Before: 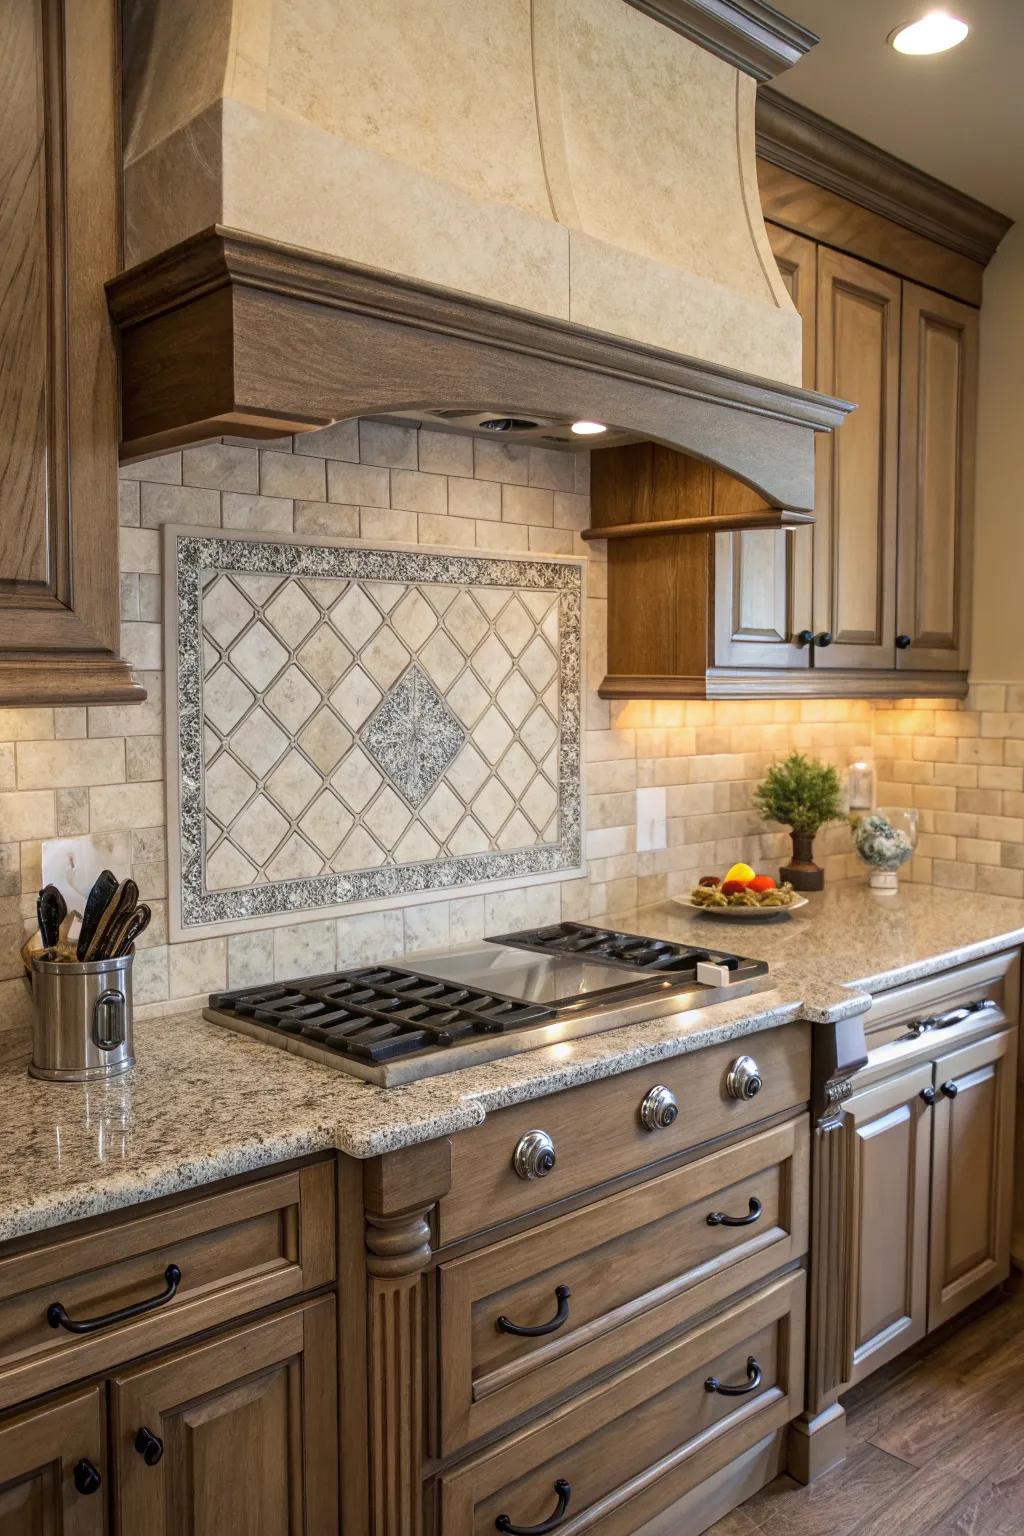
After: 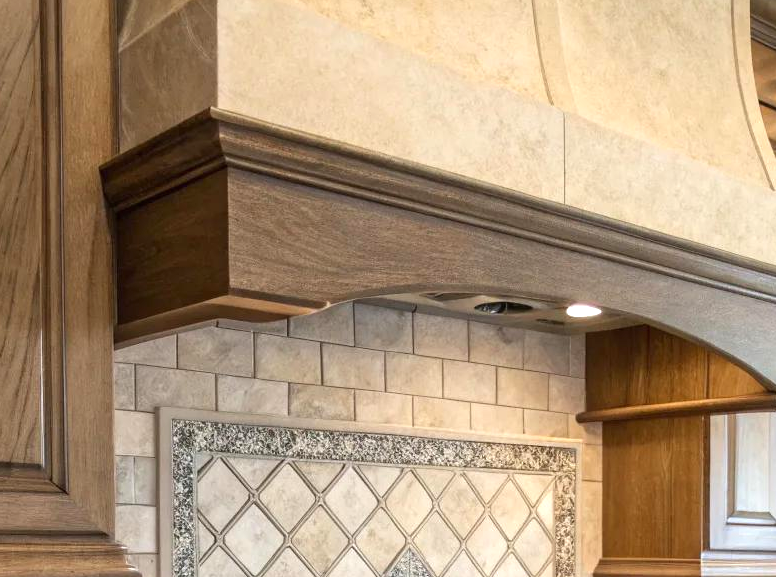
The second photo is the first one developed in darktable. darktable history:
exposure: black level correction 0, exposure 0.498 EV, compensate exposure bias true, compensate highlight preservation false
crop: left 0.582%, top 7.636%, right 23.6%, bottom 54.78%
